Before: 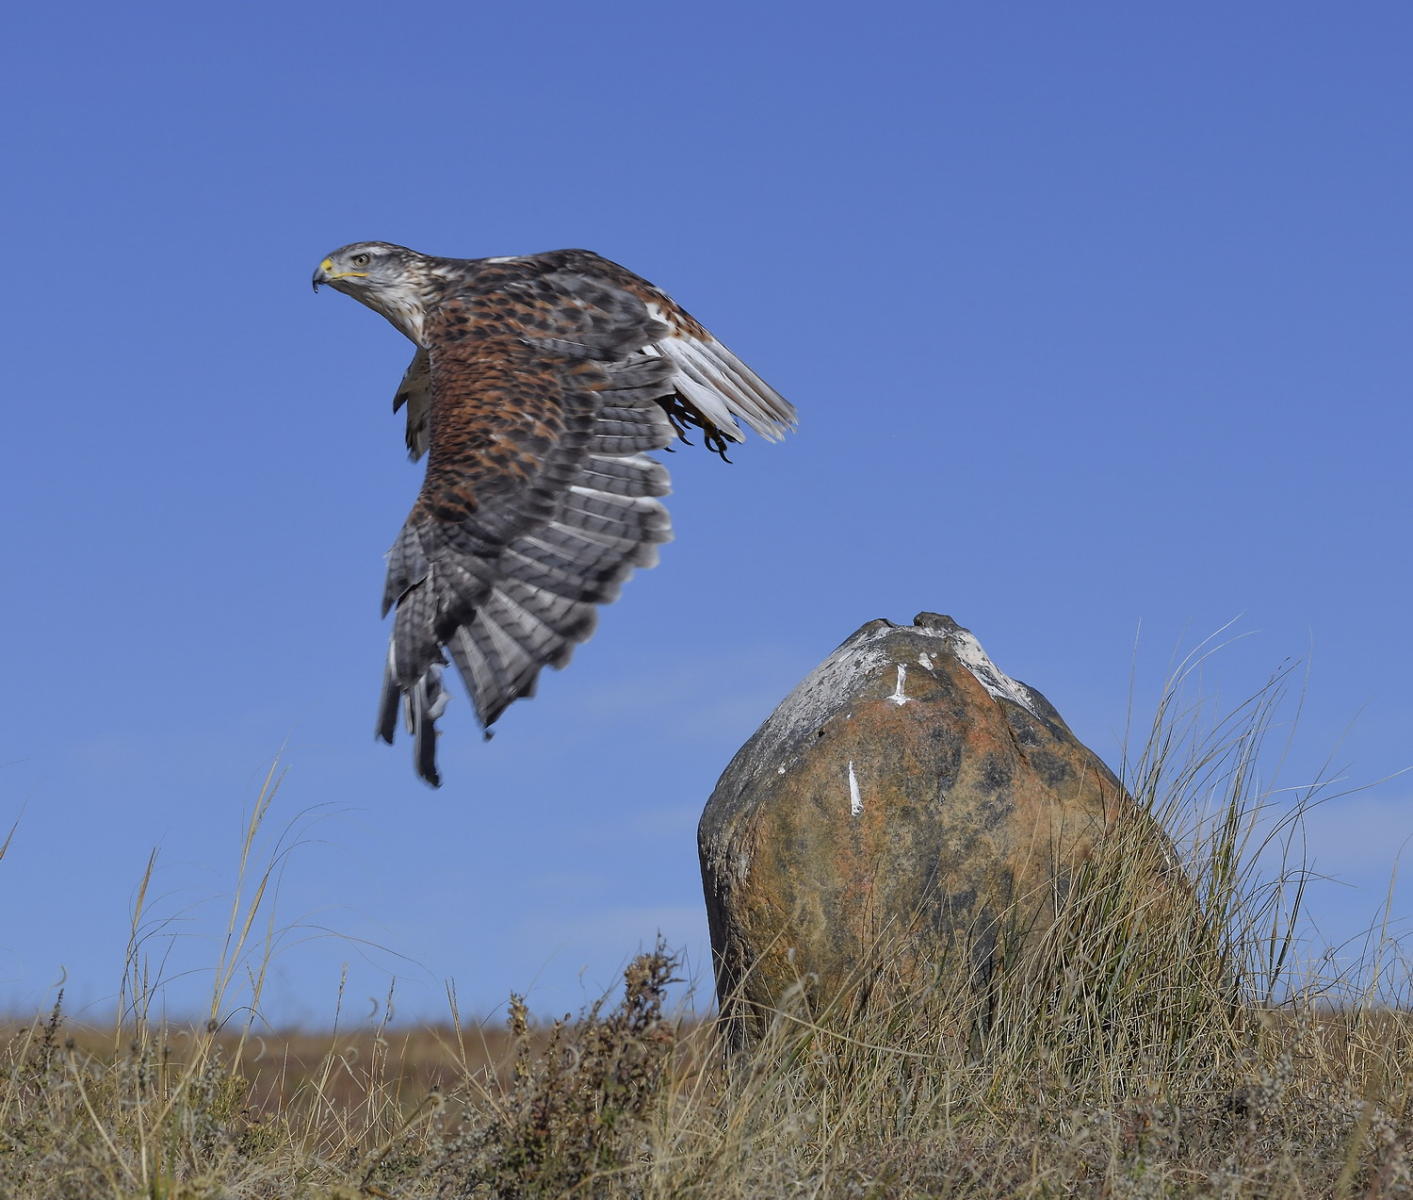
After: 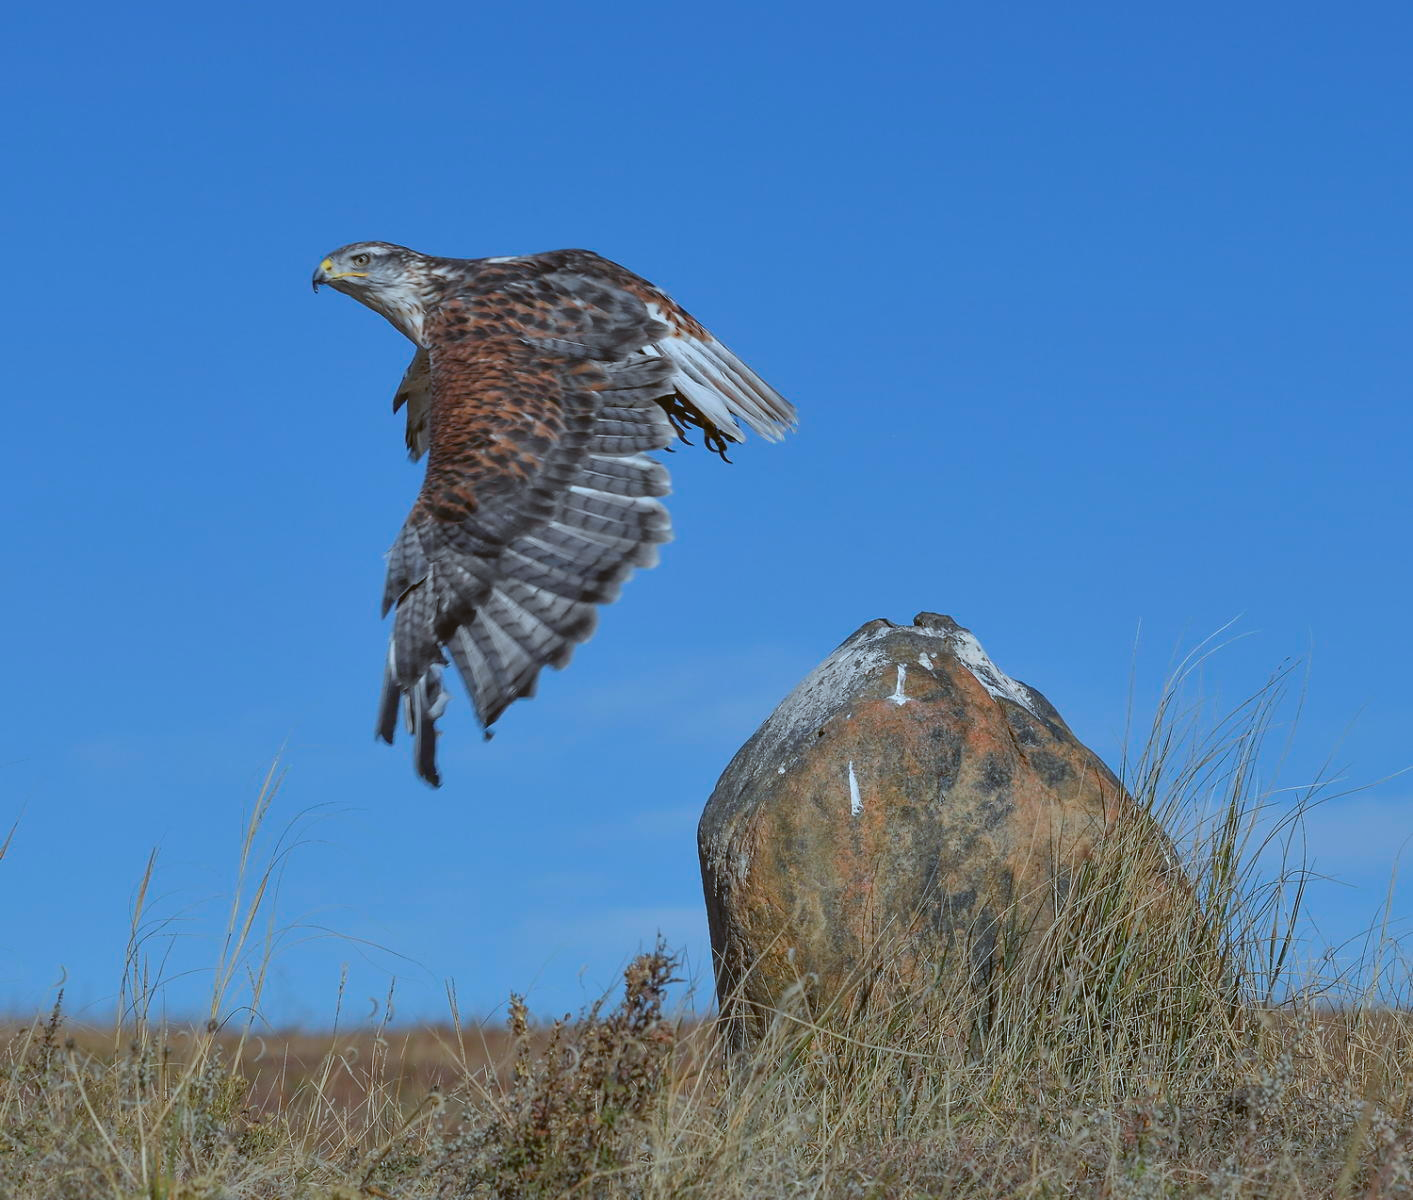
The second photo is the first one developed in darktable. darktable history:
shadows and highlights: on, module defaults
color correction: highlights a* -4.18, highlights b* -10.81
color balance: lift [1.004, 1.002, 1.002, 0.998], gamma [1, 1.007, 1.002, 0.993], gain [1, 0.977, 1.013, 1.023], contrast -3.64%
